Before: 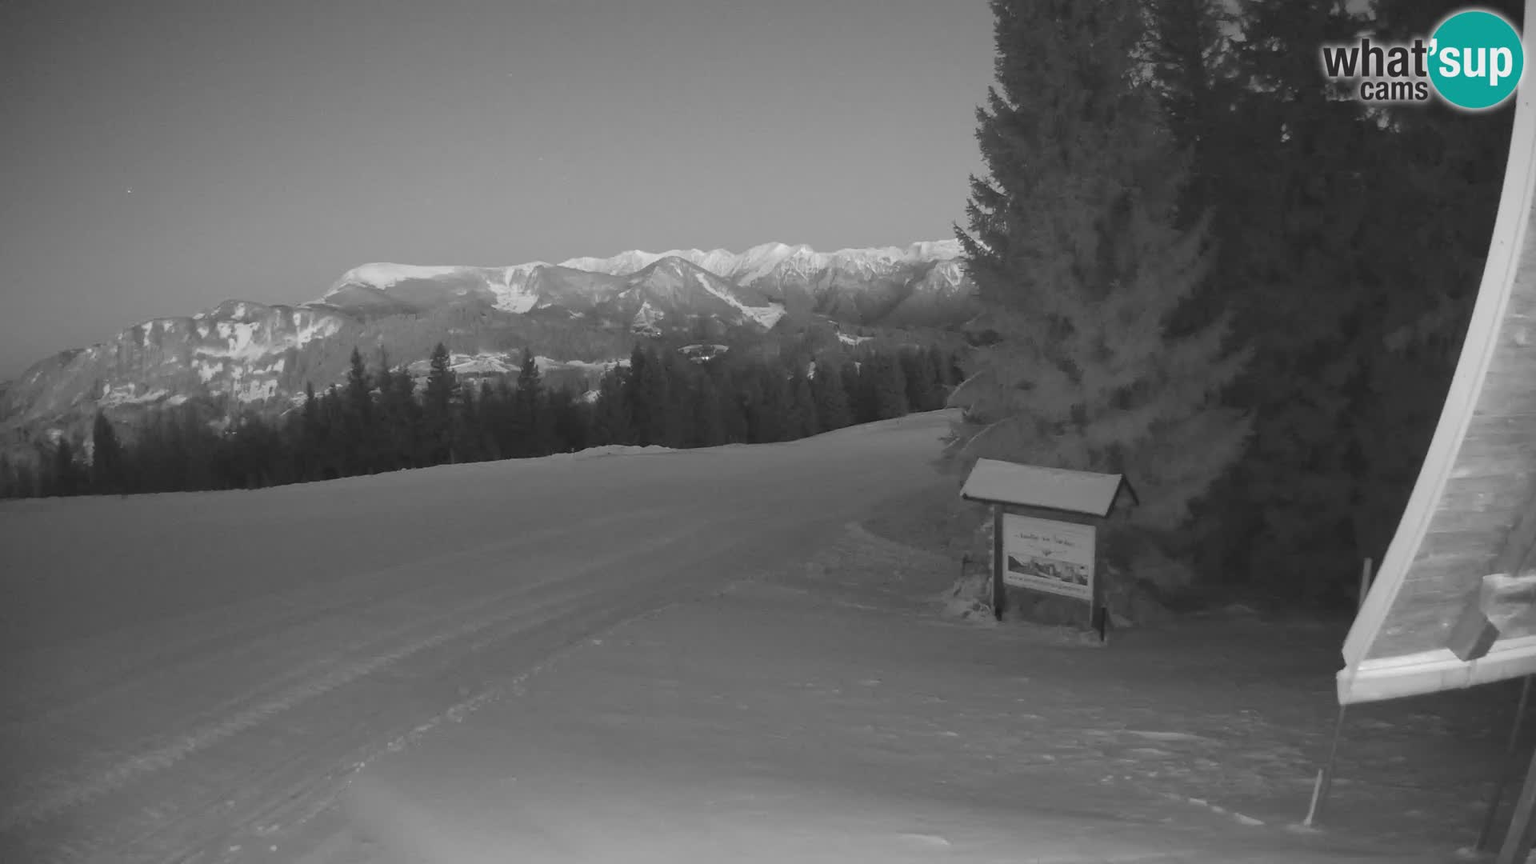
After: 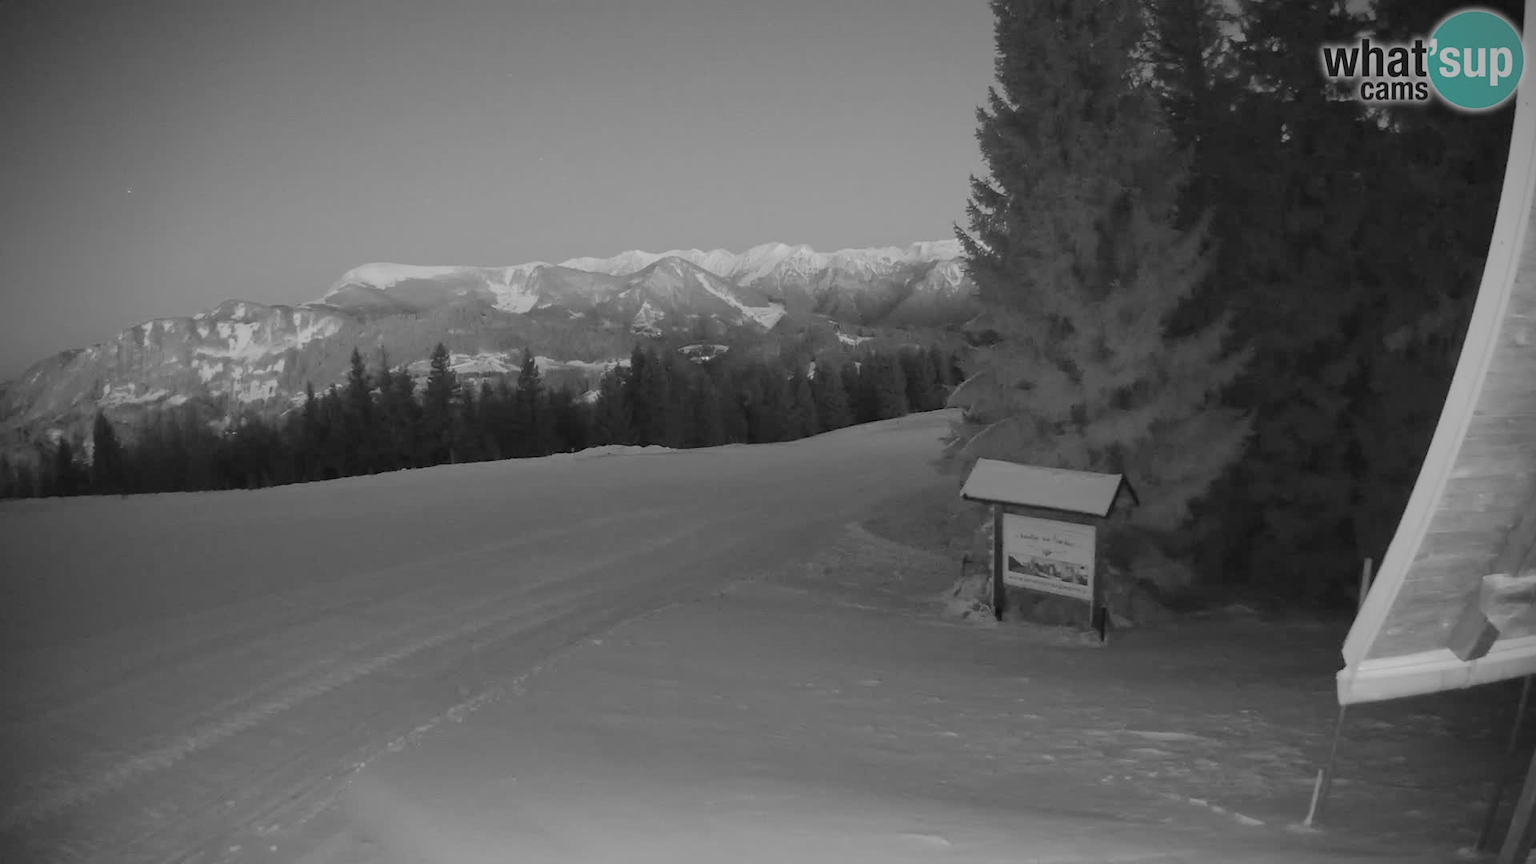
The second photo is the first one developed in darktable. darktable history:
vignetting: unbound false
filmic rgb: black relative exposure -7.65 EV, white relative exposure 4.56 EV, hardness 3.61
